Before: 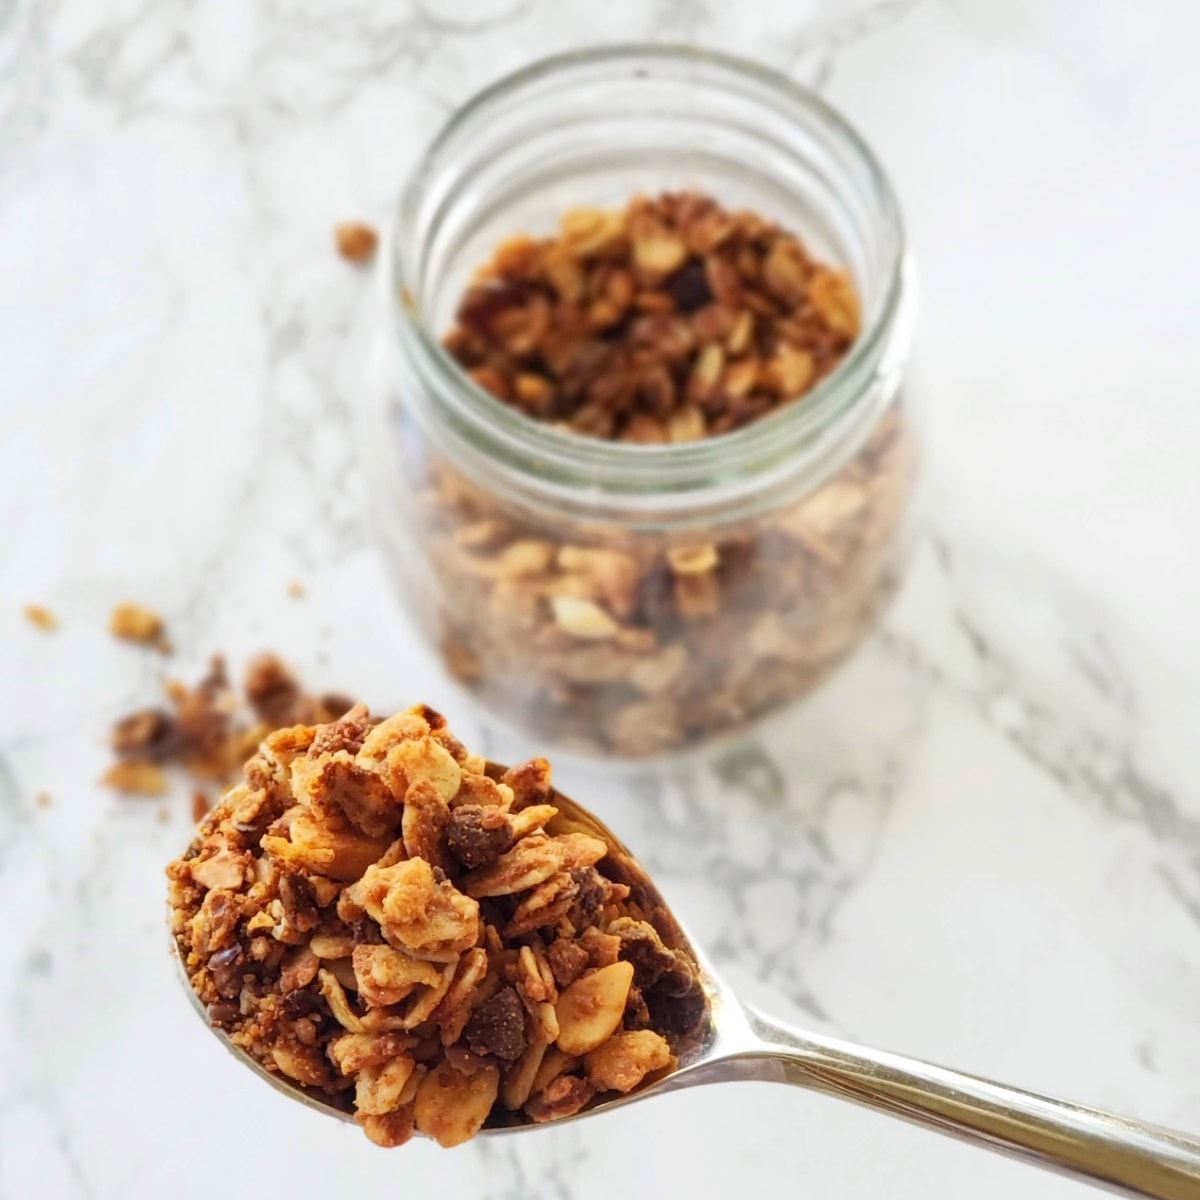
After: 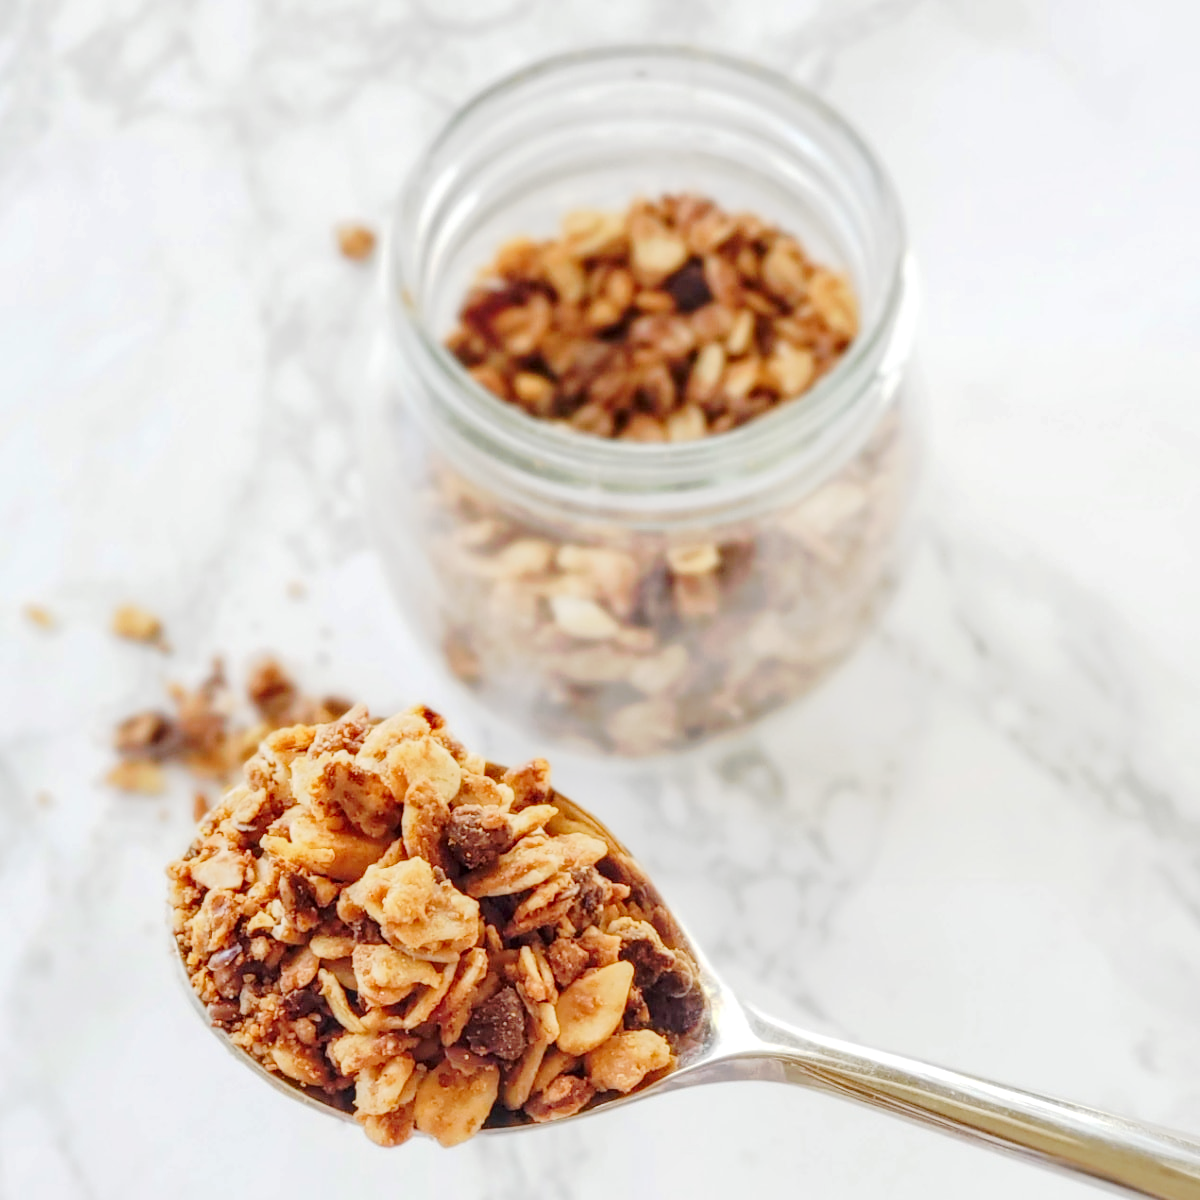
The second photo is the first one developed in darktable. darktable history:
local contrast: on, module defaults
tone curve: curves: ch0 [(0, 0) (0.003, 0.021) (0.011, 0.033) (0.025, 0.059) (0.044, 0.097) (0.069, 0.141) (0.1, 0.186) (0.136, 0.237) (0.177, 0.298) (0.224, 0.378) (0.277, 0.47) (0.335, 0.542) (0.399, 0.605) (0.468, 0.678) (0.543, 0.724) (0.623, 0.787) (0.709, 0.829) (0.801, 0.875) (0.898, 0.912) (1, 1)], preserve colors none
